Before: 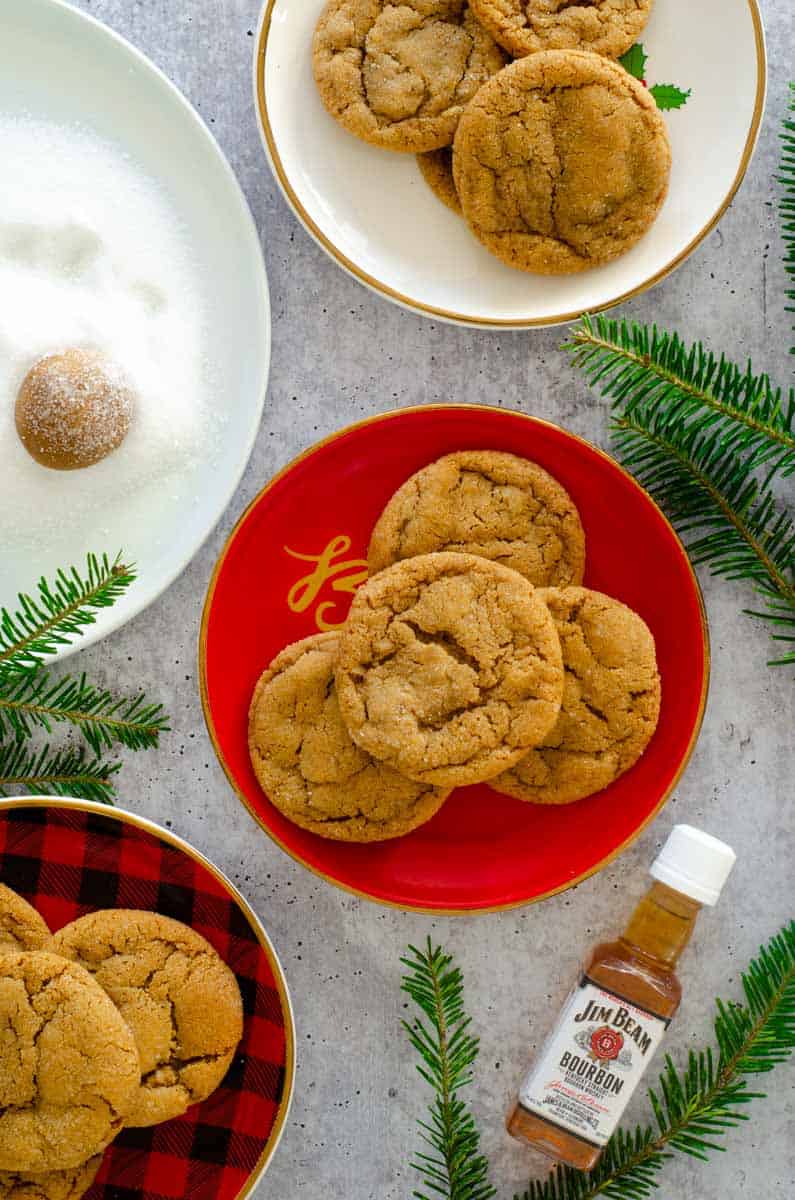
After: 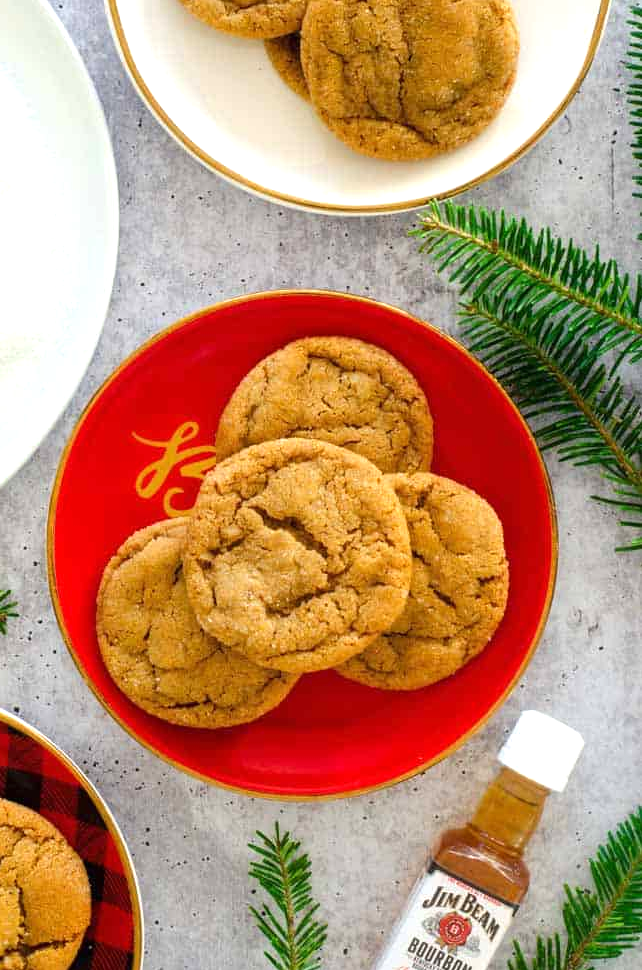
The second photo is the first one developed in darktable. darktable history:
crop: left 19.159%, top 9.58%, bottom 9.58%
exposure: black level correction 0, exposure 0.5 EV, compensate exposure bias true, compensate highlight preservation false
